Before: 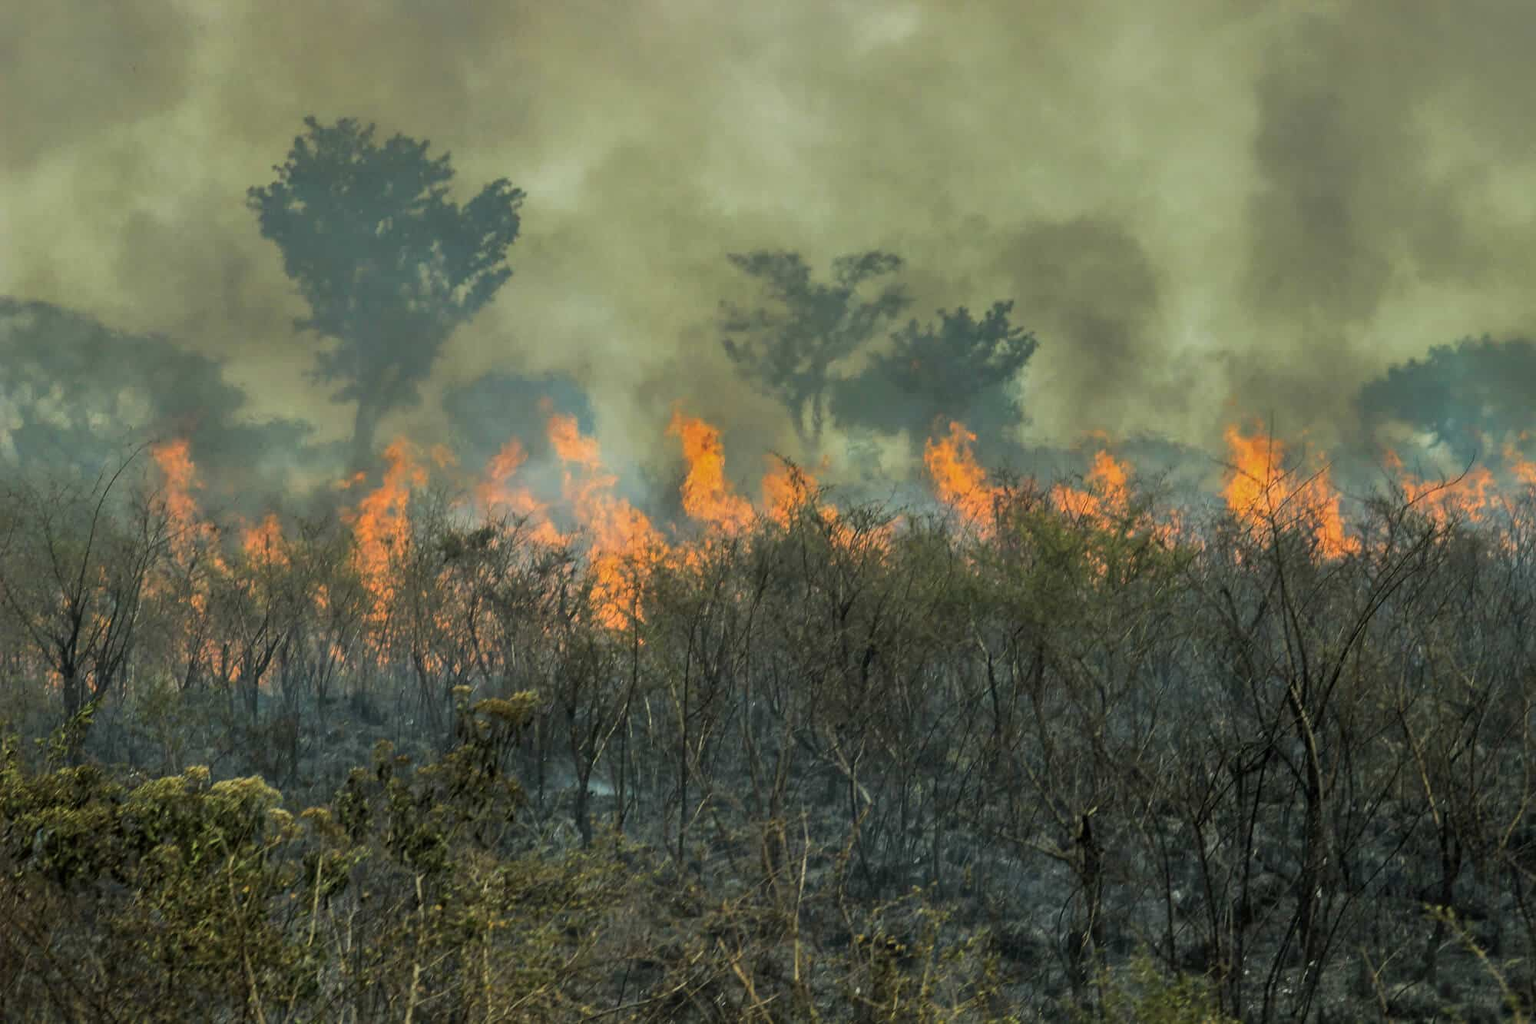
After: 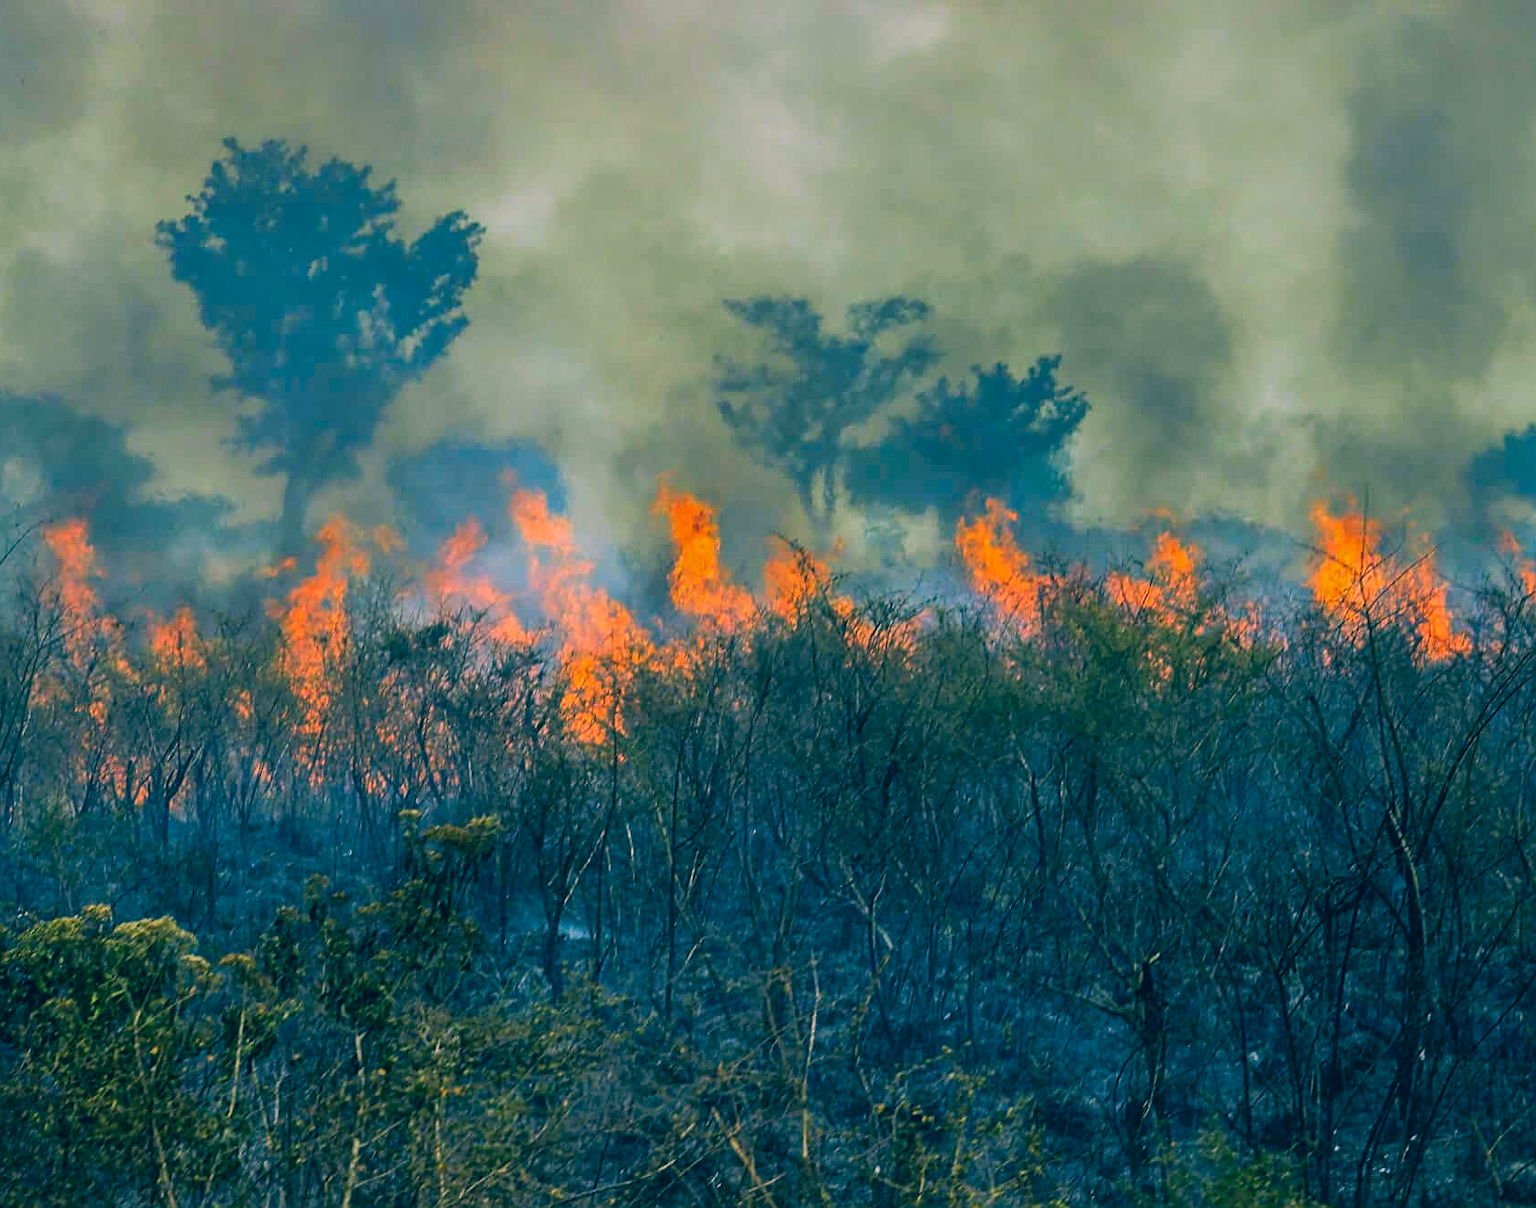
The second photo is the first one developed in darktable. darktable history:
sharpen: amount 0.496
tone curve: curves: ch0 [(0, 0) (0.003, 0.014) (0.011, 0.014) (0.025, 0.022) (0.044, 0.041) (0.069, 0.063) (0.1, 0.086) (0.136, 0.118) (0.177, 0.161) (0.224, 0.211) (0.277, 0.262) (0.335, 0.323) (0.399, 0.384) (0.468, 0.459) (0.543, 0.54) (0.623, 0.624) (0.709, 0.711) (0.801, 0.796) (0.898, 0.879) (1, 1)], preserve colors none
color correction: highlights a* 16.88, highlights b* 0.314, shadows a* -15.23, shadows b* -13.97, saturation 1.5
shadows and highlights: shadows -23.61, highlights 44.27, soften with gaussian
color calibration: x 0.372, y 0.386, temperature 4285.67 K
crop: left 7.528%, right 7.795%
